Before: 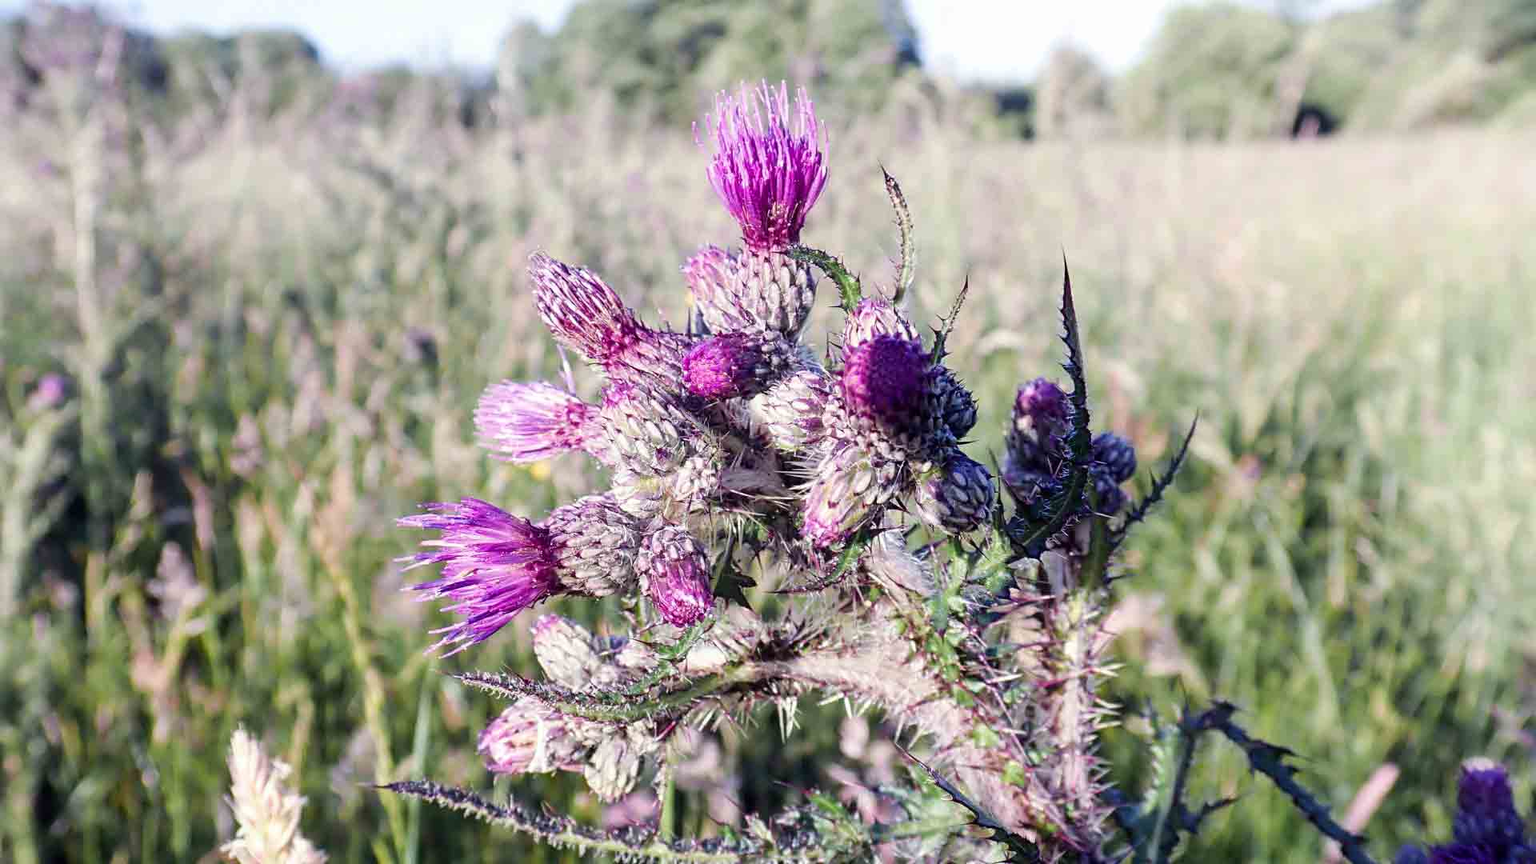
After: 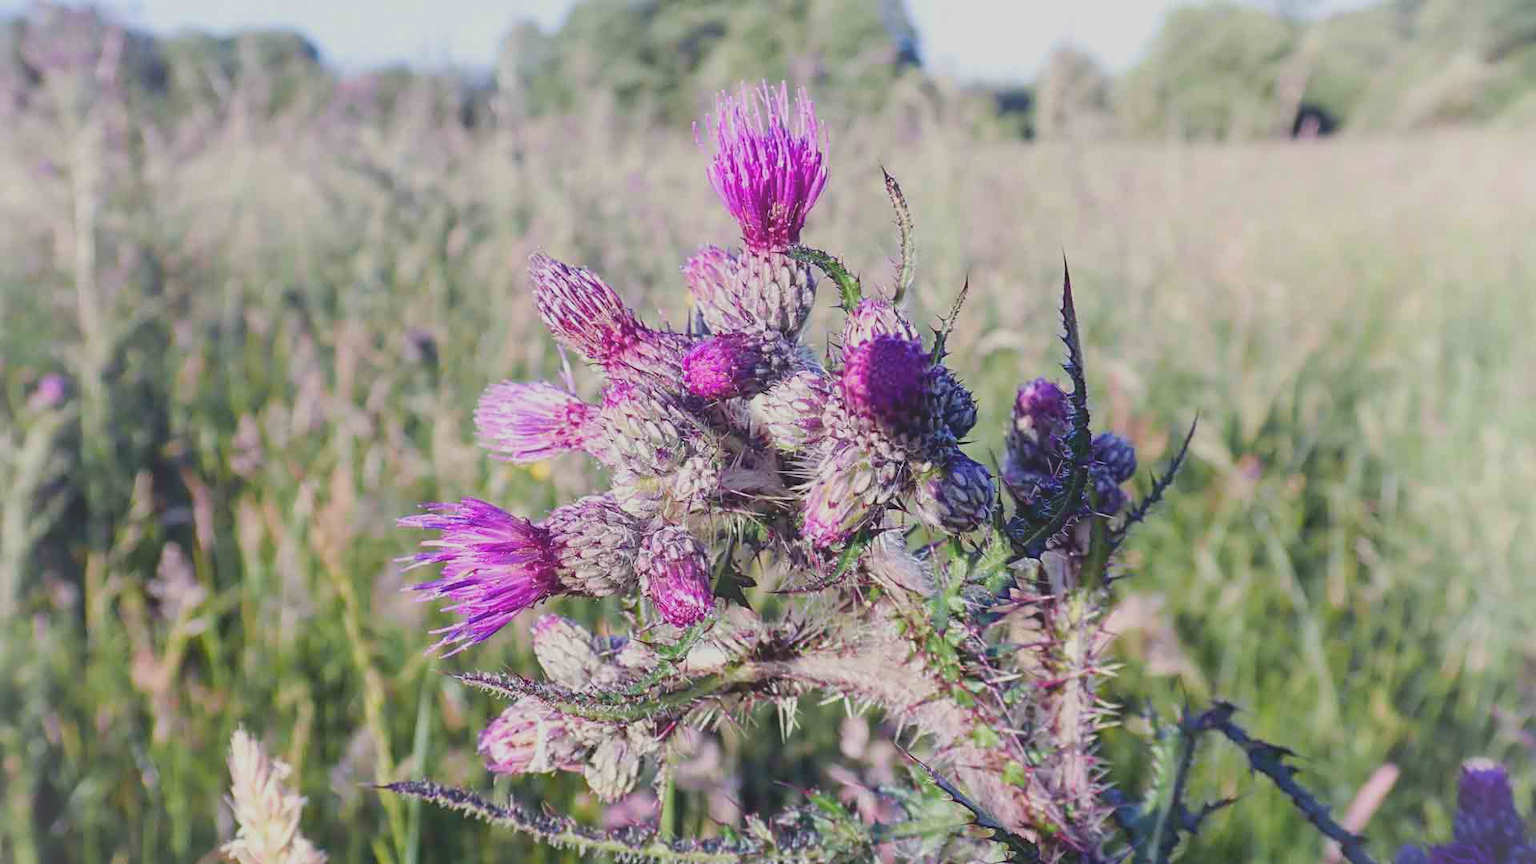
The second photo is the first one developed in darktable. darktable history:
tone equalizer: on, module defaults
contrast brightness saturation: contrast -0.279
vignetting: brightness 0.062, saturation 0.002
